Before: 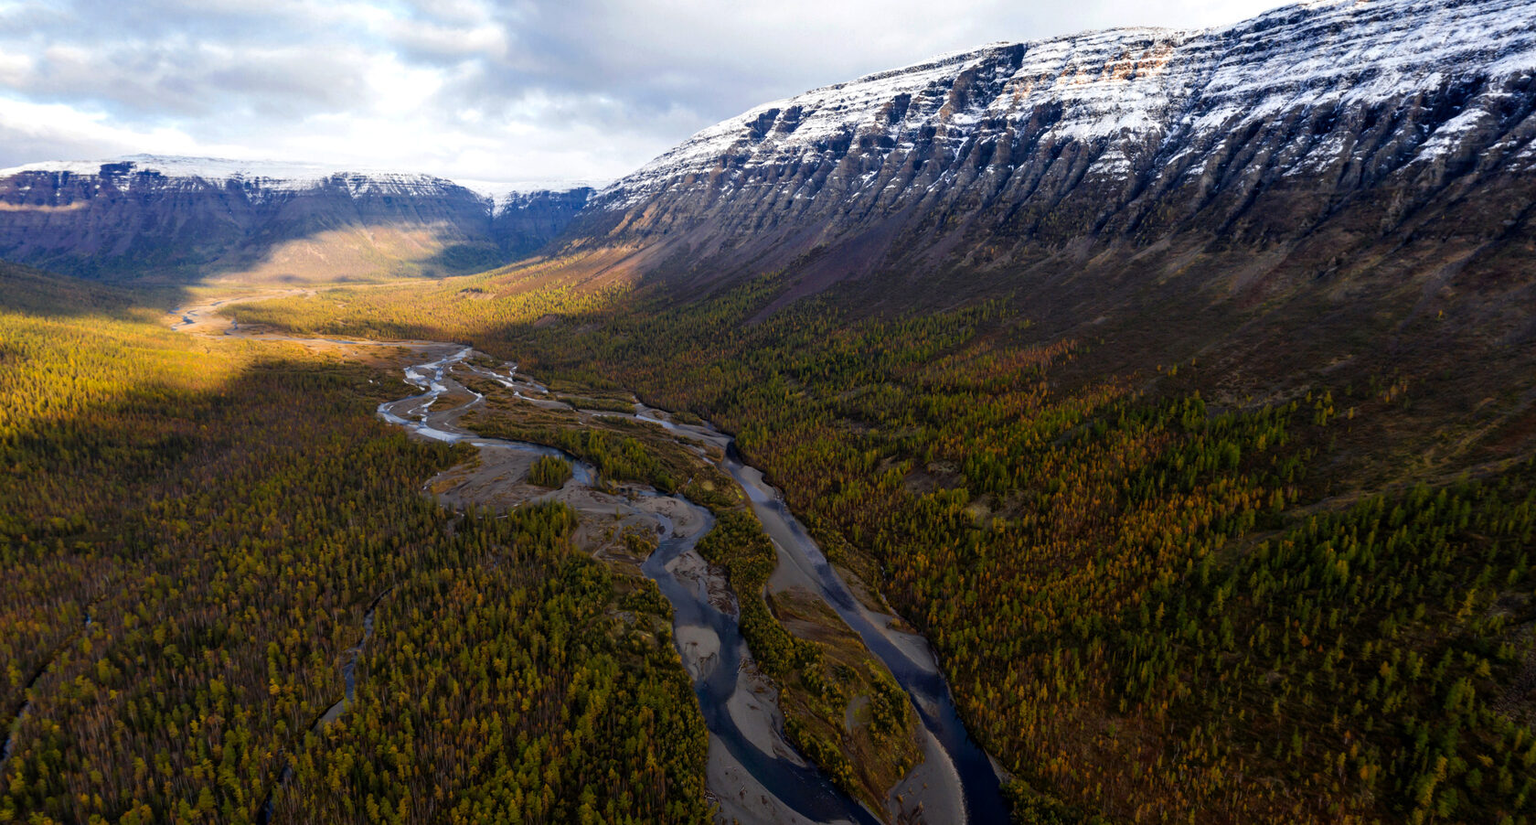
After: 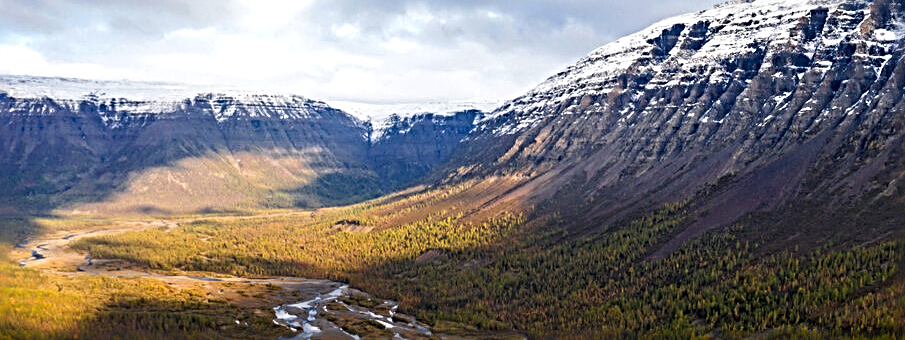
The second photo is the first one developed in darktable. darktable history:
sharpen: radius 3.684, amount 0.923
tone equalizer: edges refinement/feathering 500, mask exposure compensation -1.57 EV, preserve details no
crop: left 10.032%, top 10.587%, right 36.083%, bottom 51.687%
